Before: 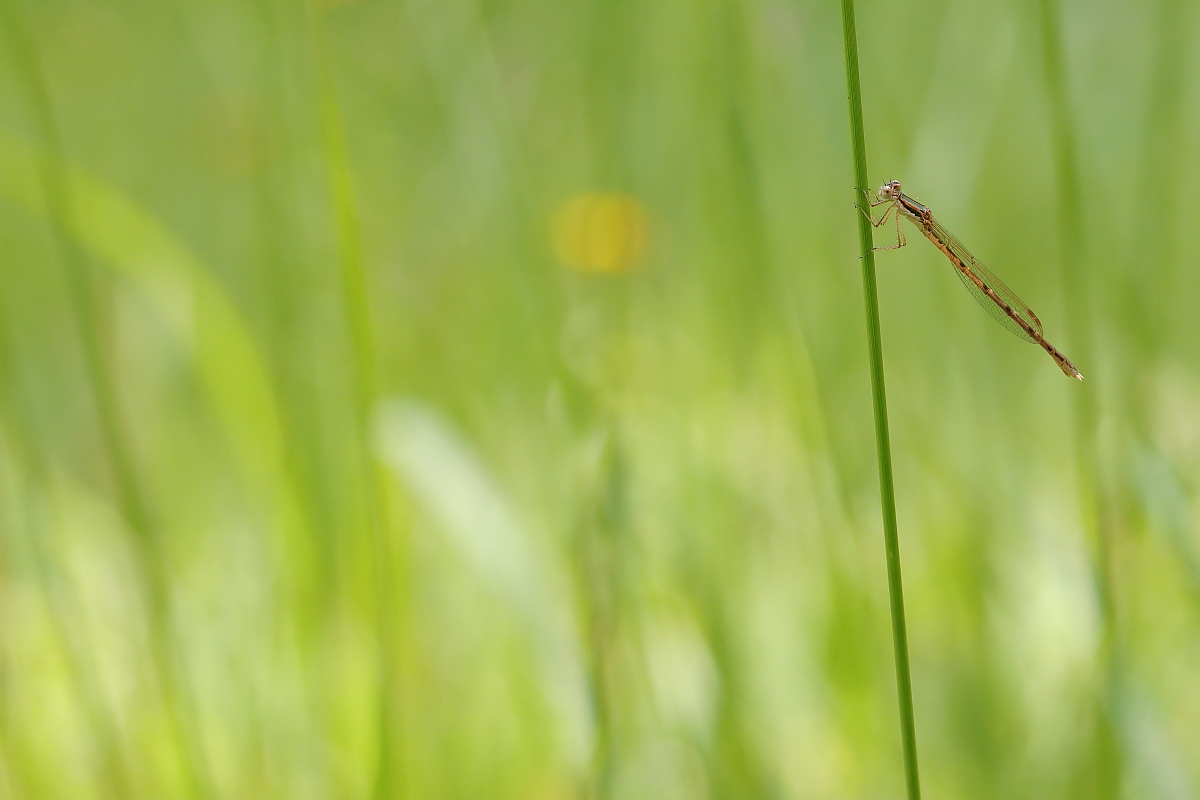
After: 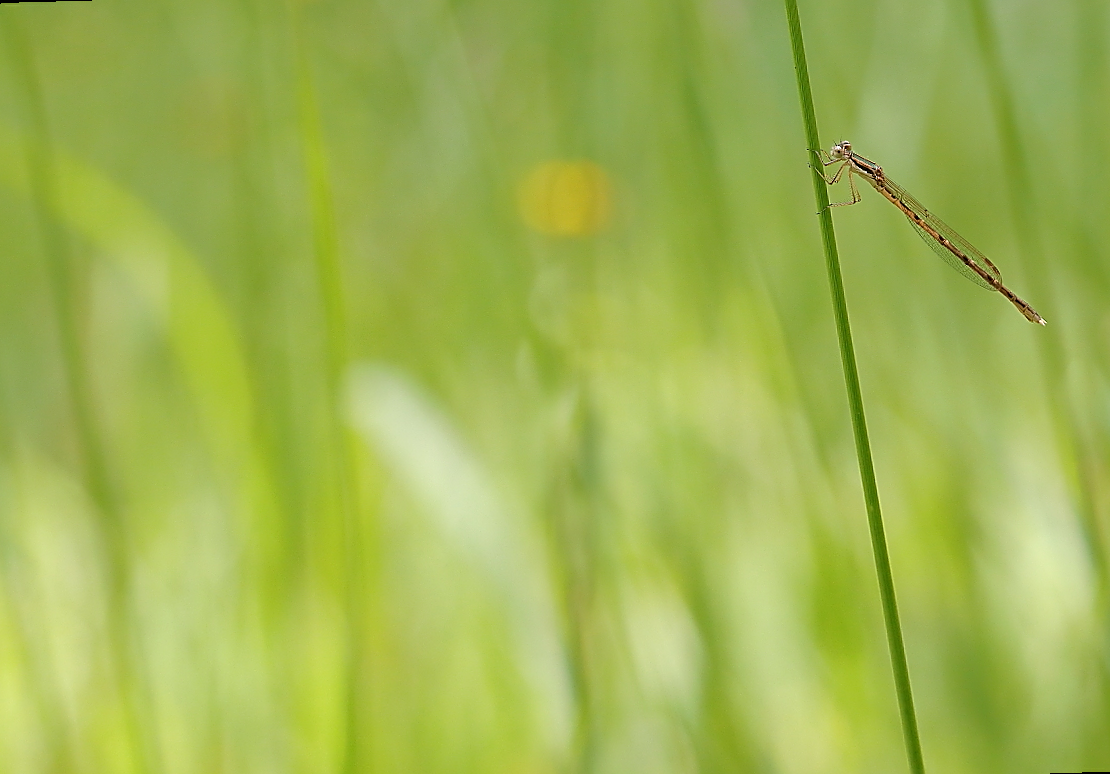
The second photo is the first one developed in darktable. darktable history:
sharpen: amount 0.901
rotate and perspective: rotation -1.68°, lens shift (vertical) -0.146, crop left 0.049, crop right 0.912, crop top 0.032, crop bottom 0.96
